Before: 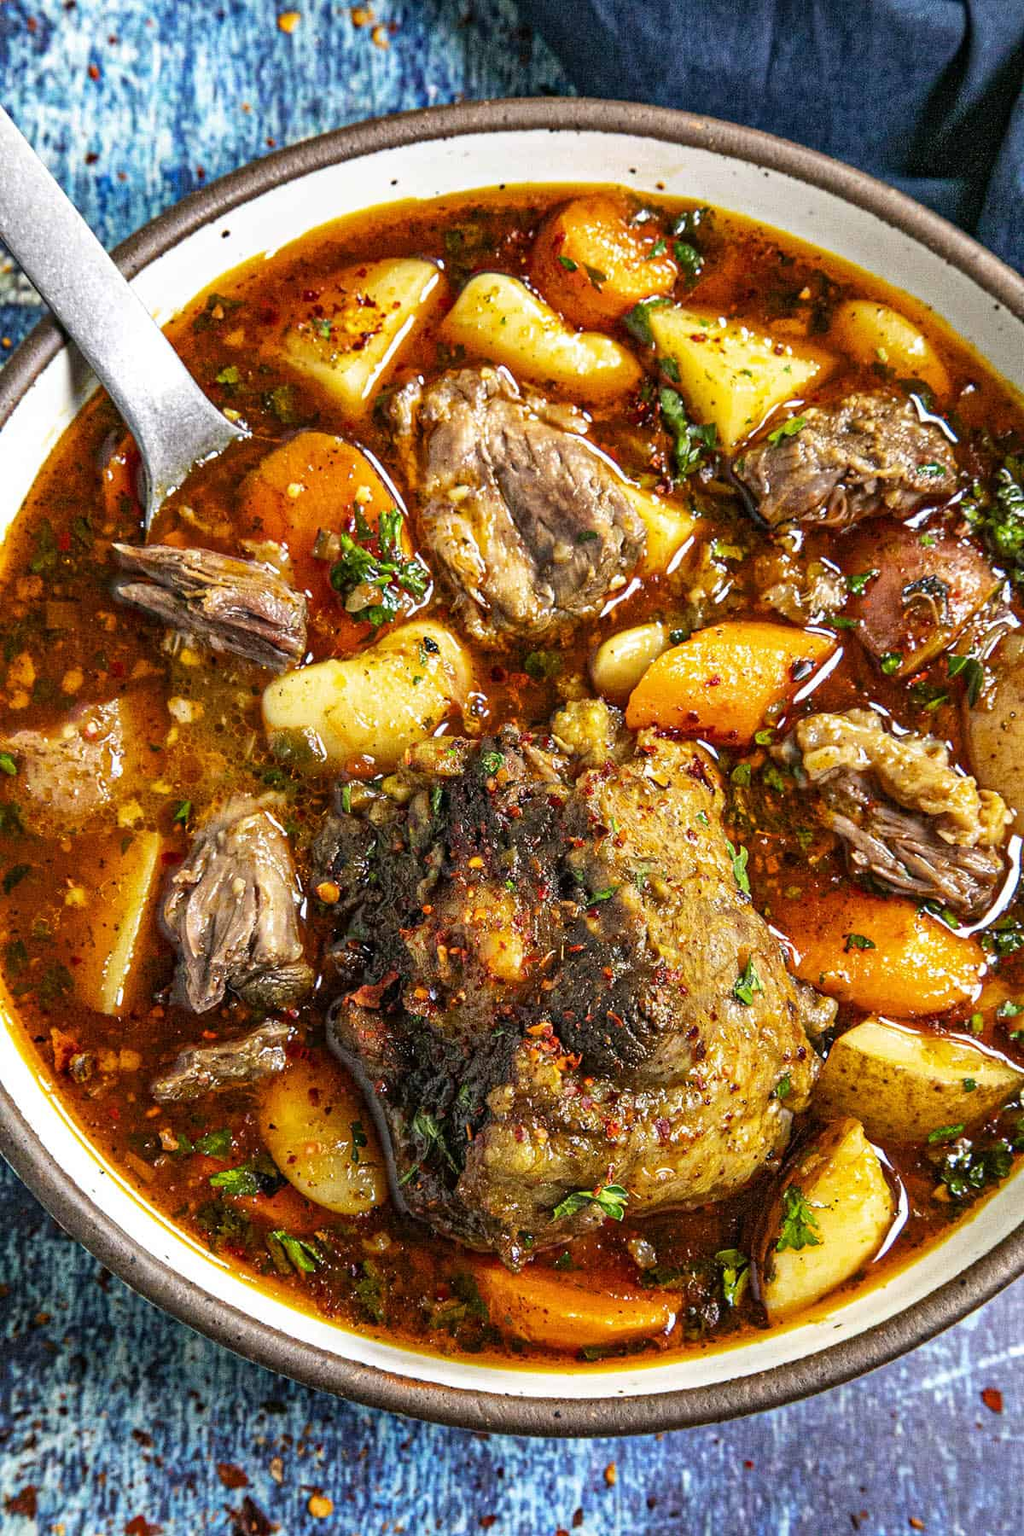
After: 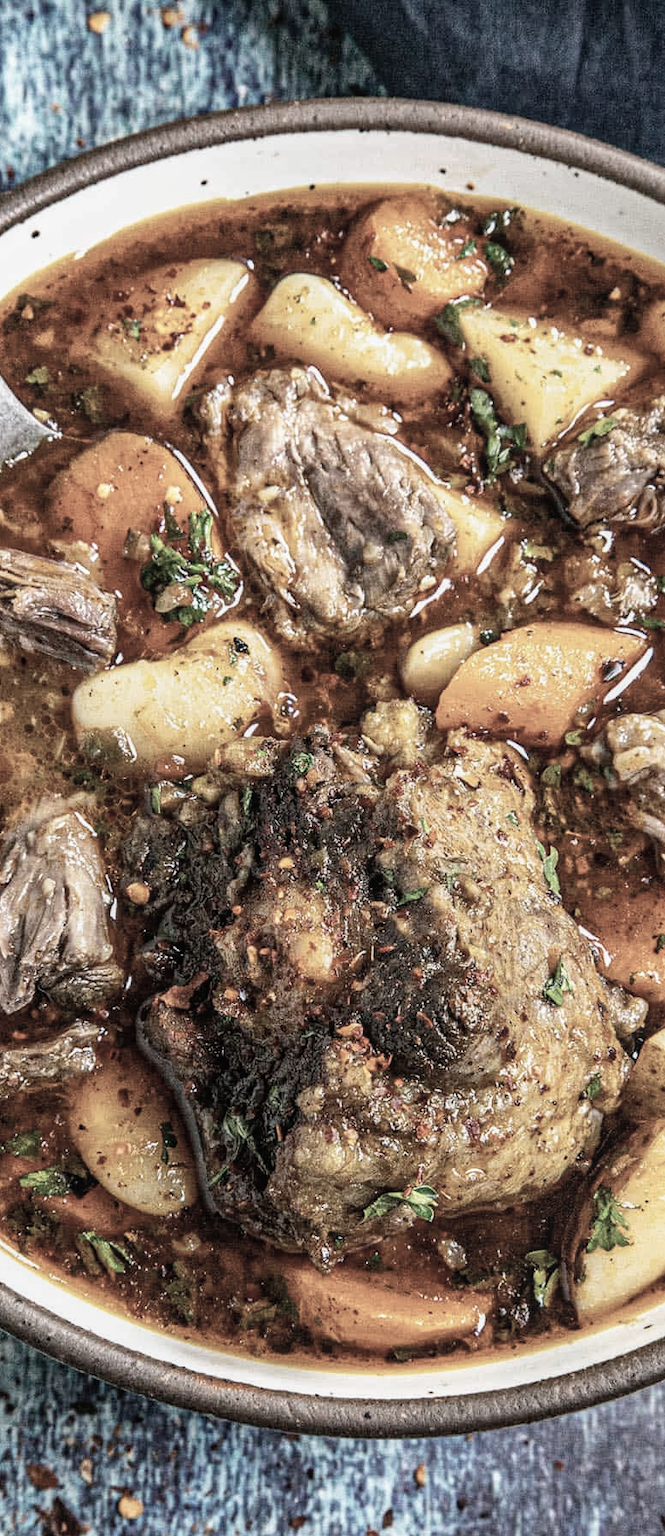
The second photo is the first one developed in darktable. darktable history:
crop and rotate: left 18.637%, right 16.349%
contrast brightness saturation: contrast 0.103, saturation -0.376
color correction: highlights b* 0.01, saturation 0.584
local contrast: detail 109%
